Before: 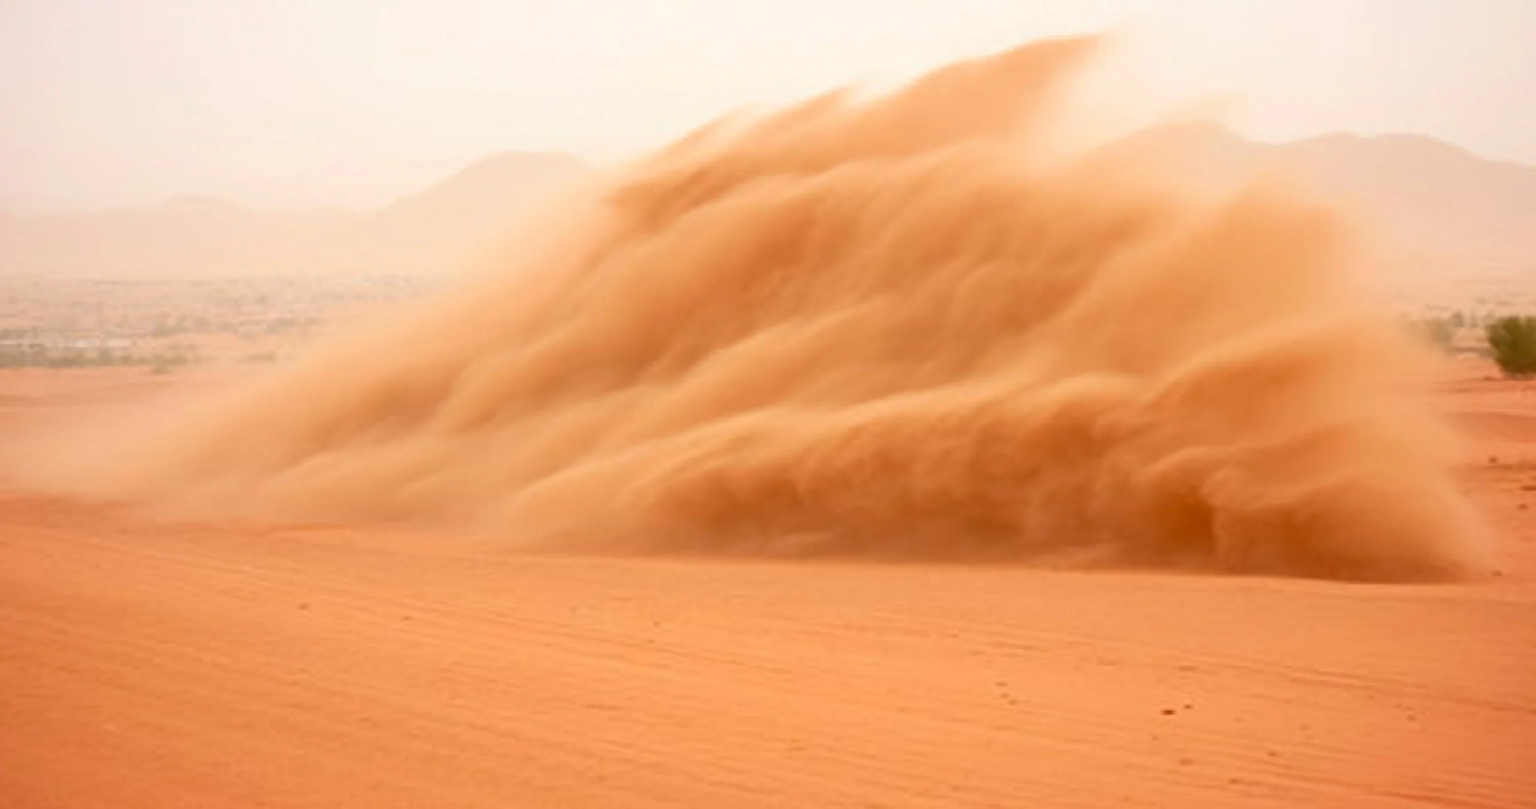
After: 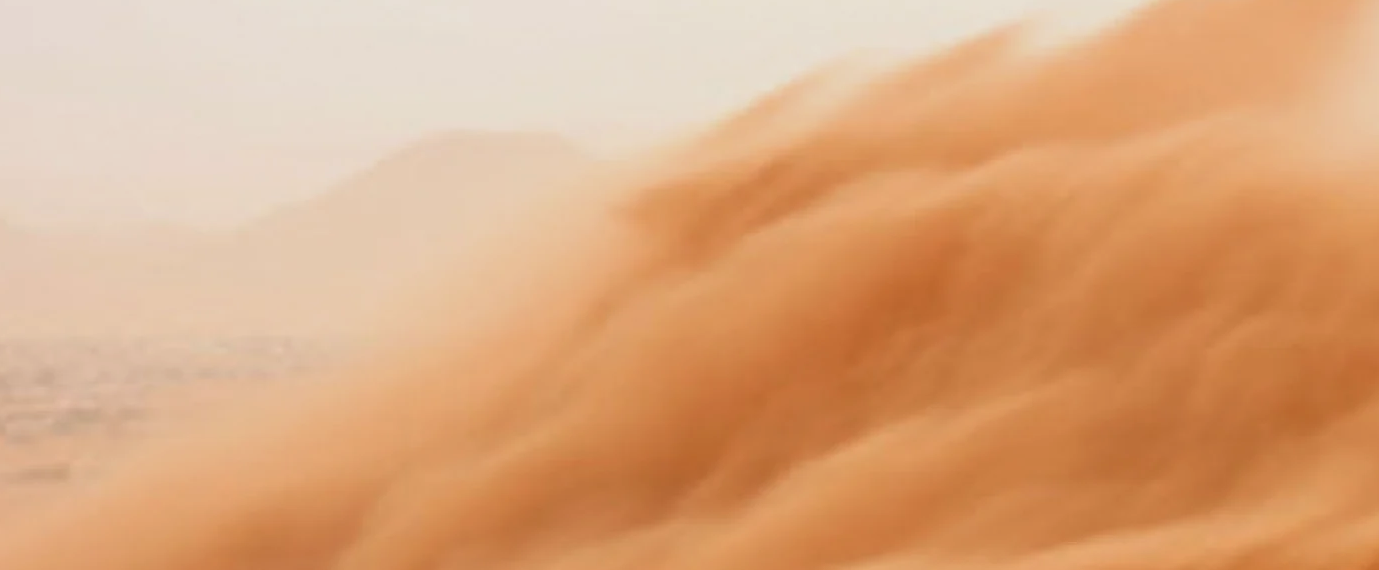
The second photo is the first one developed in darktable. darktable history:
crop: left 15.306%, top 9.065%, right 30.789%, bottom 48.638%
haze removal: strength -0.05
exposure: exposure -0.293 EV, compensate highlight preservation false
